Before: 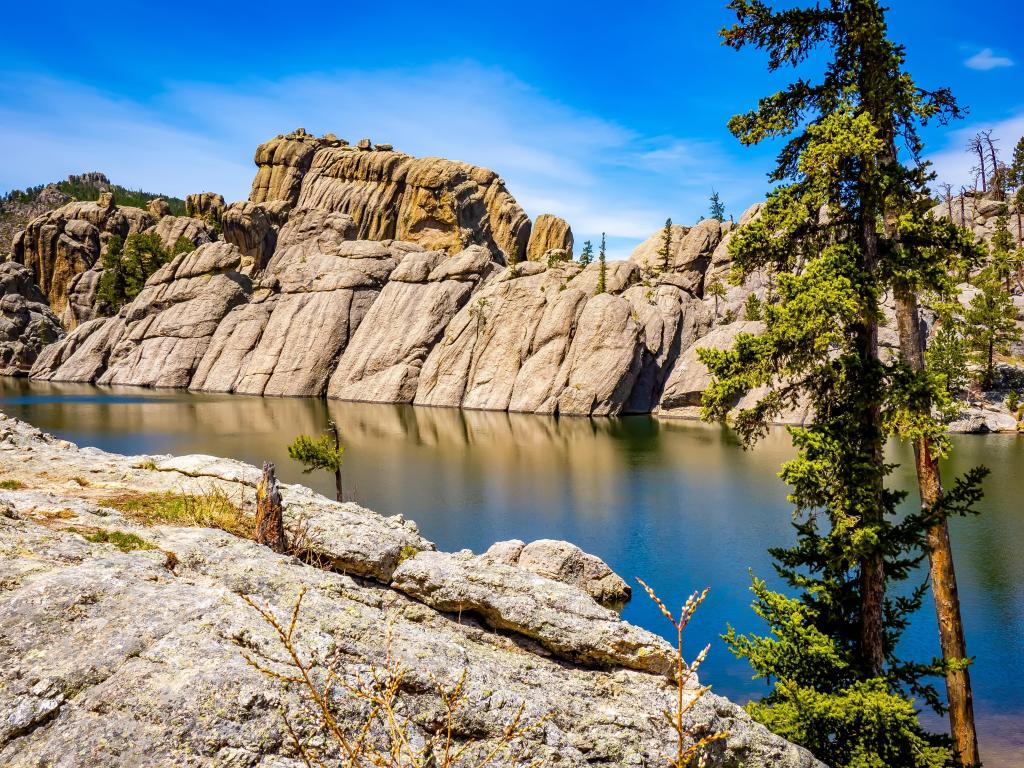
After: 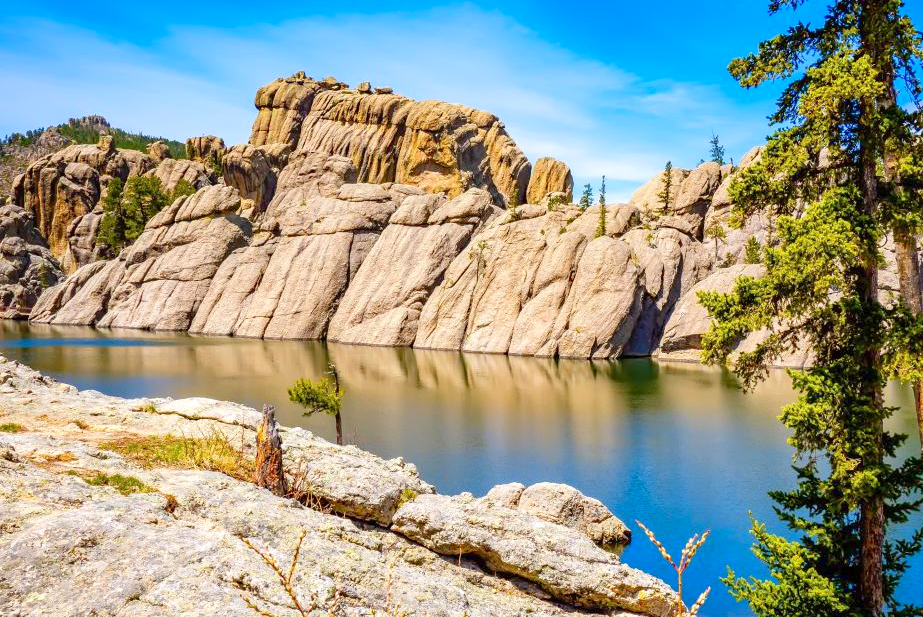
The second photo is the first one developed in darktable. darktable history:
levels: levels [0, 0.43, 0.984]
crop: top 7.541%, right 9.787%, bottom 12.026%
